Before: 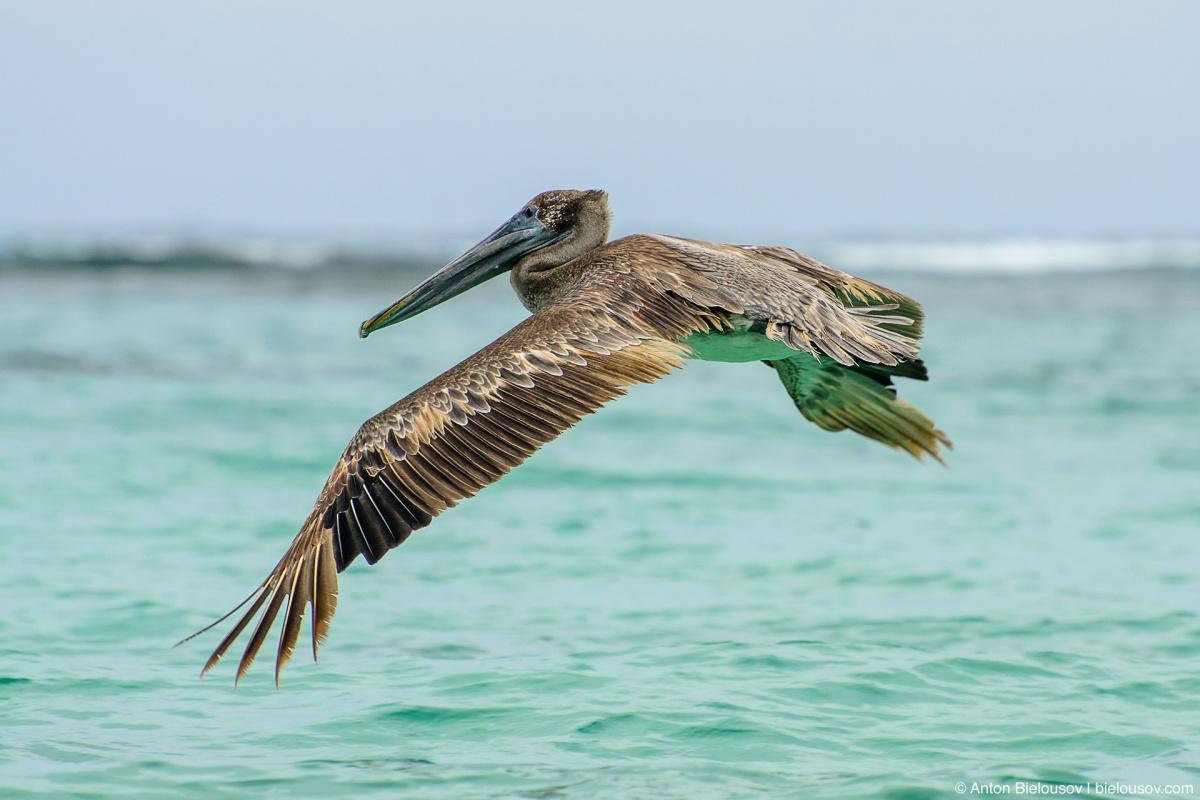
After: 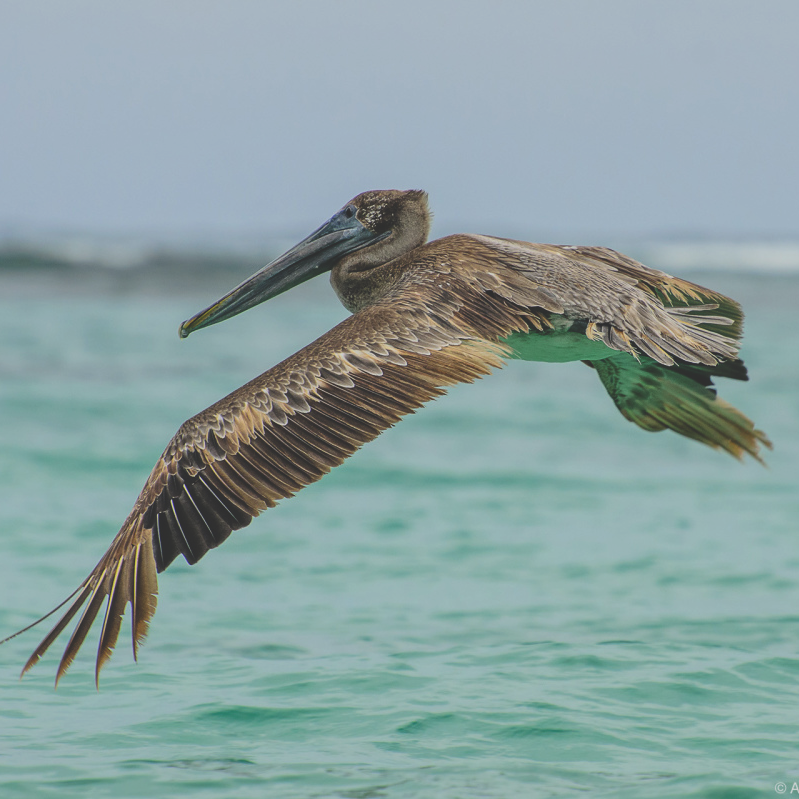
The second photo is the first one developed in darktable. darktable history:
shadows and highlights: shadows 25, highlights -25
crop and rotate: left 15.055%, right 18.278%
exposure: black level correction -0.036, exposure -0.497 EV, compensate highlight preservation false
